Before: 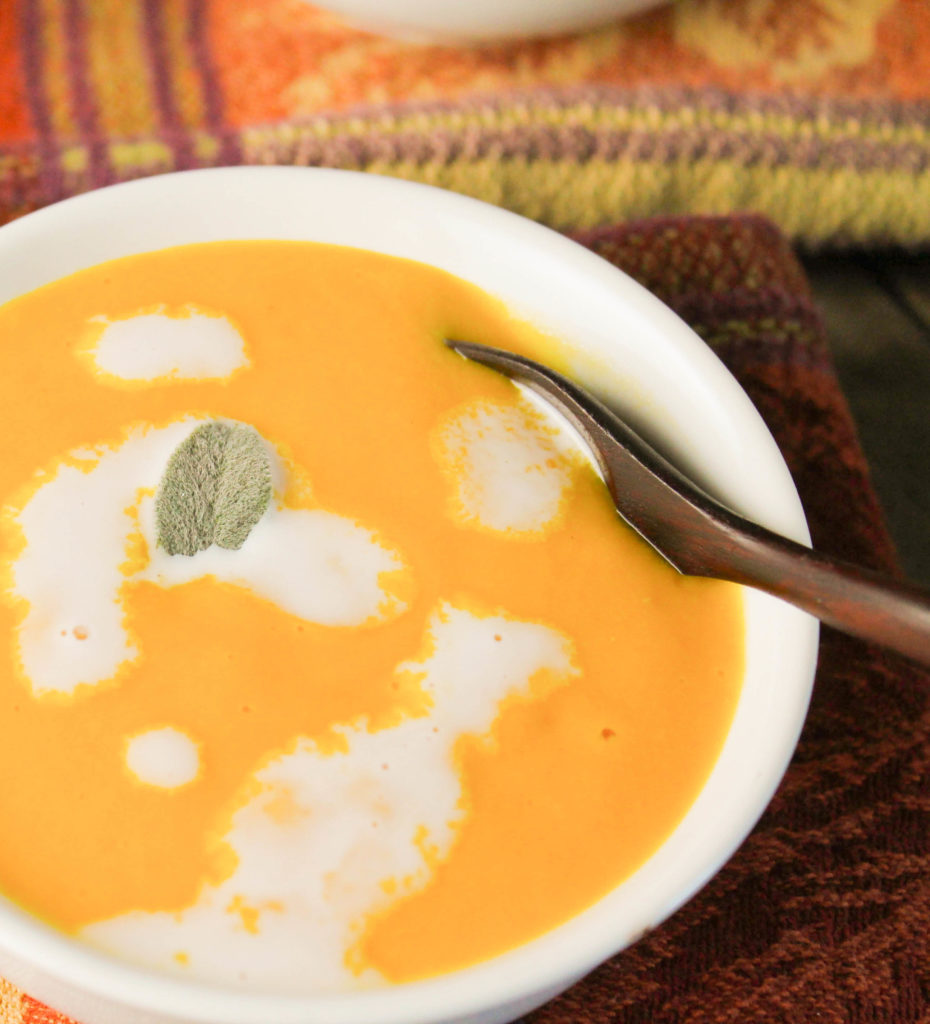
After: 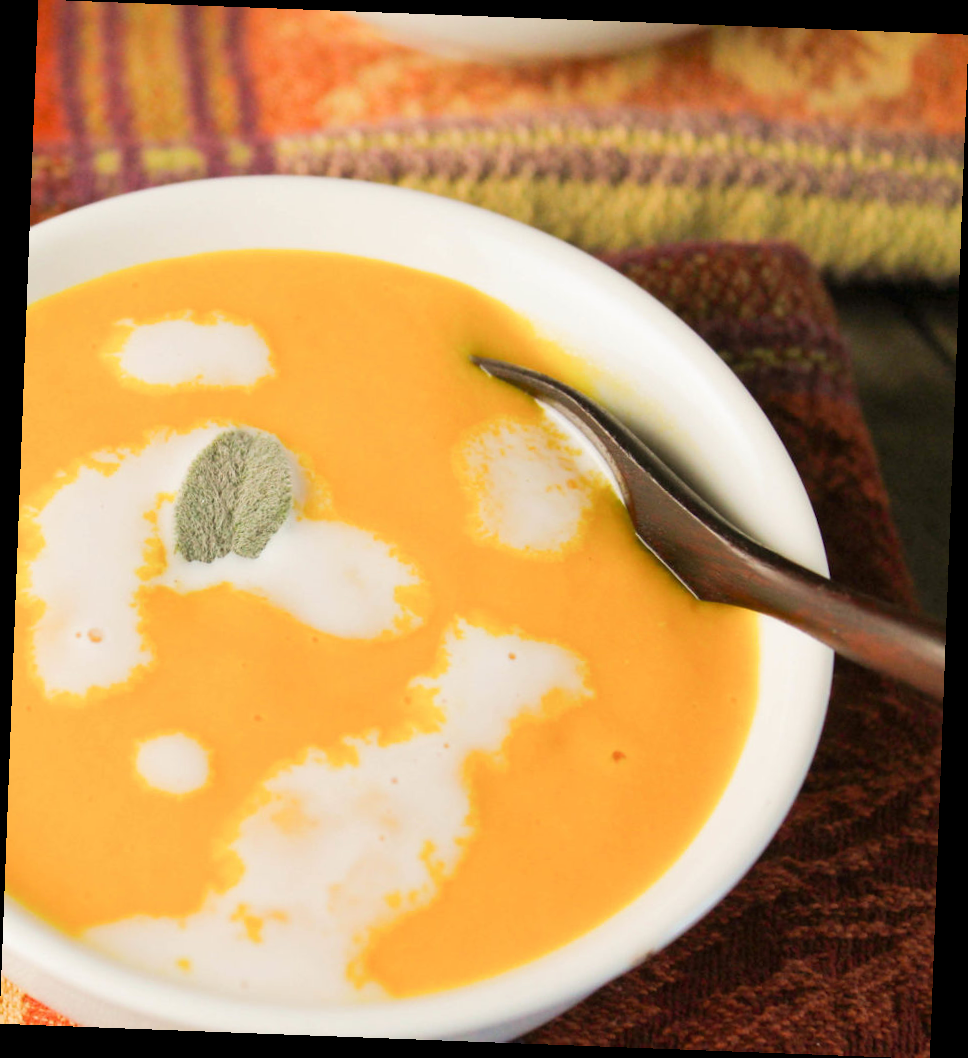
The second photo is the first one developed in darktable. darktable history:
white balance: emerald 1
rotate and perspective: rotation 2.17°, automatic cropping off
